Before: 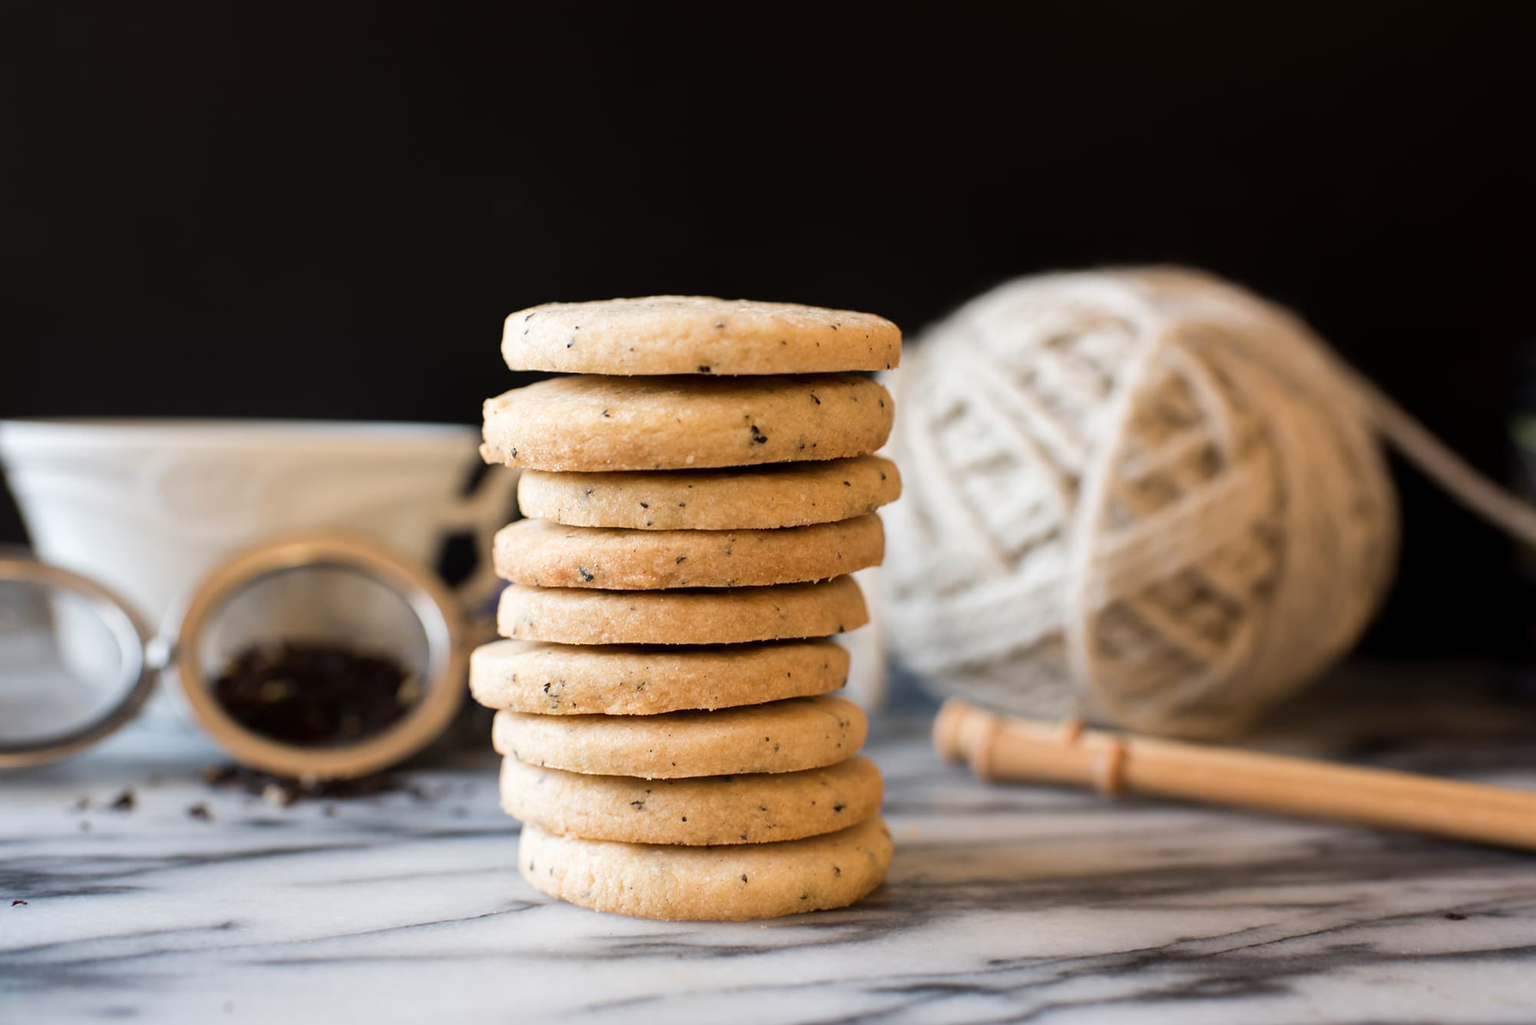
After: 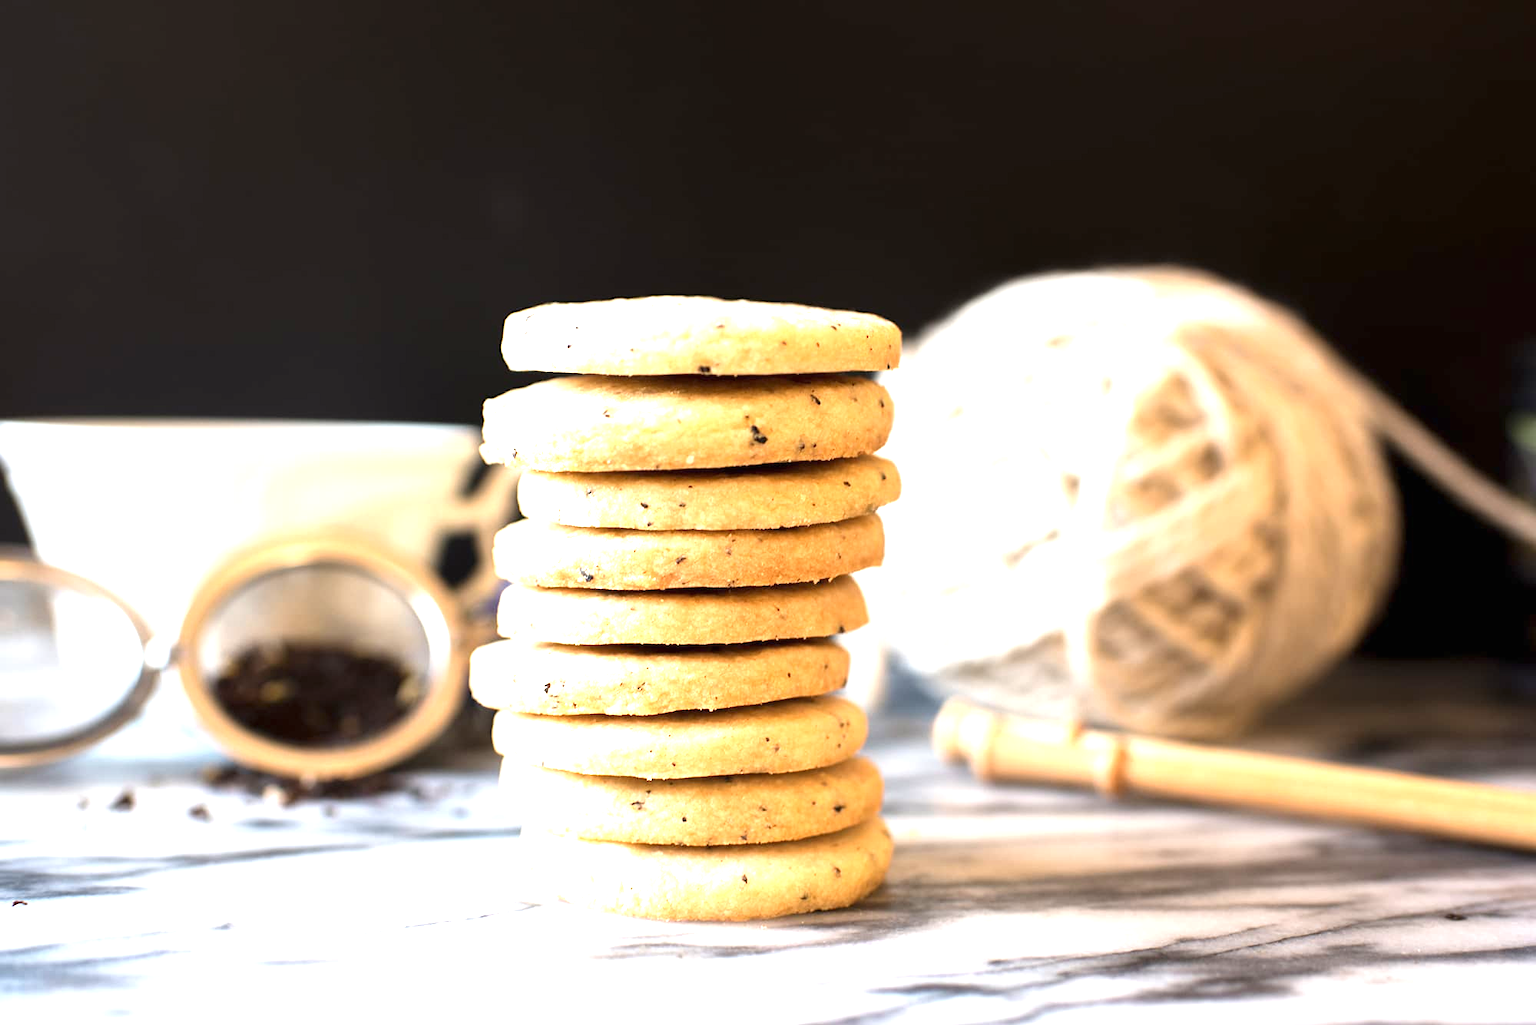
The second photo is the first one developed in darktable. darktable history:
exposure: black level correction 0, exposure 1.529 EV, compensate highlight preservation false
